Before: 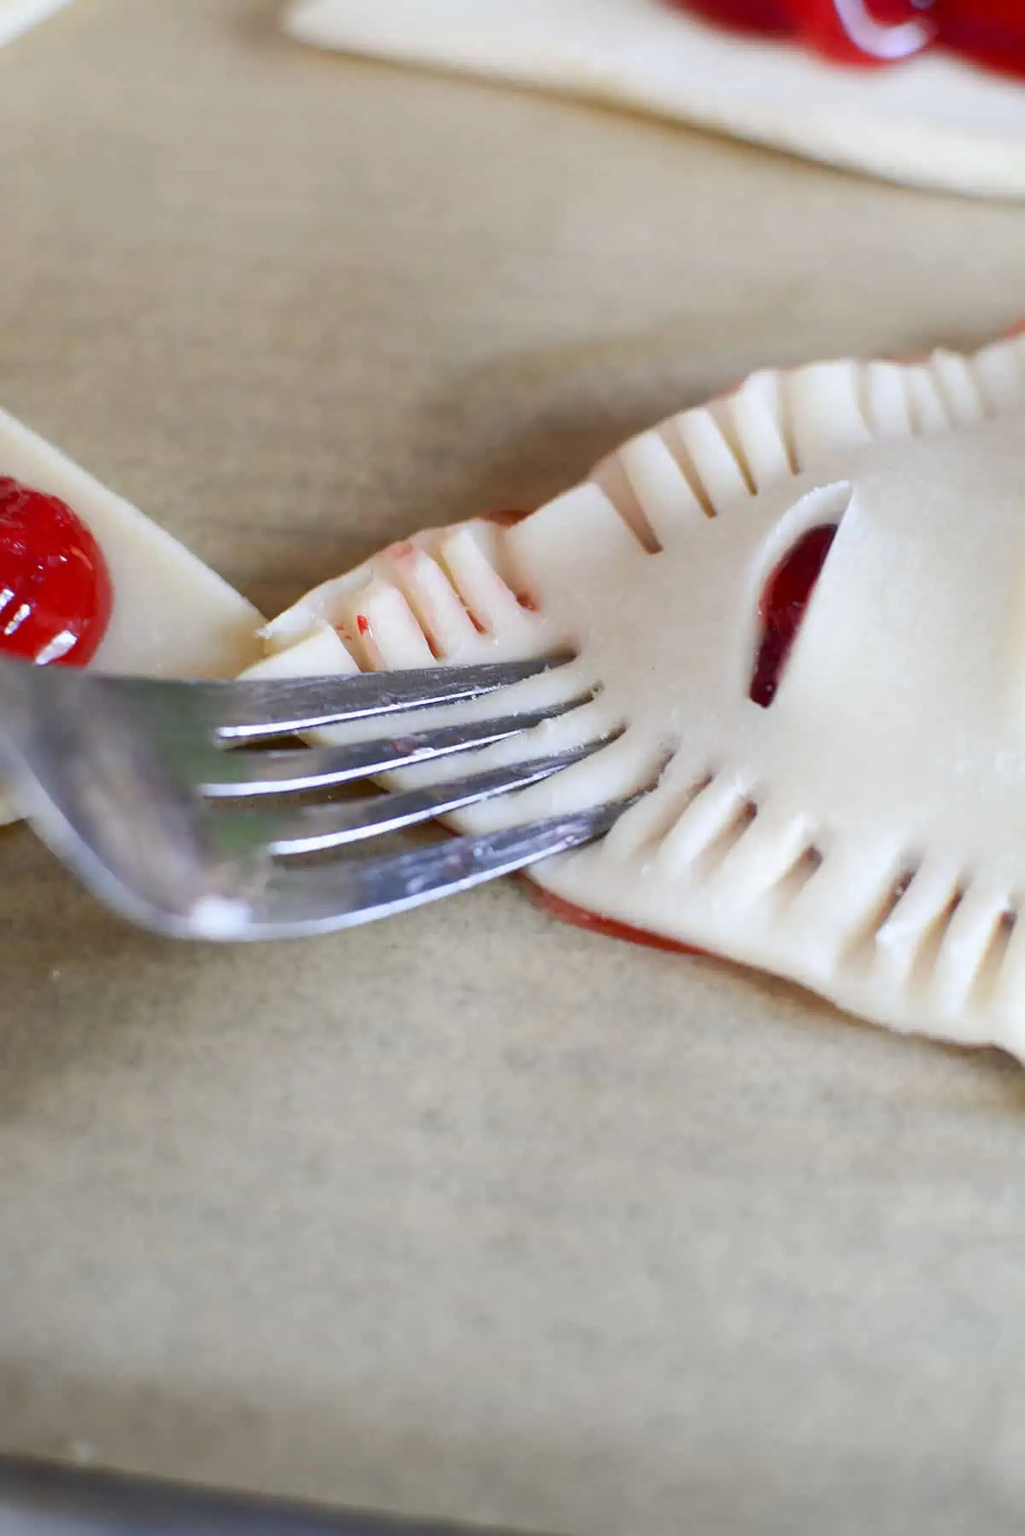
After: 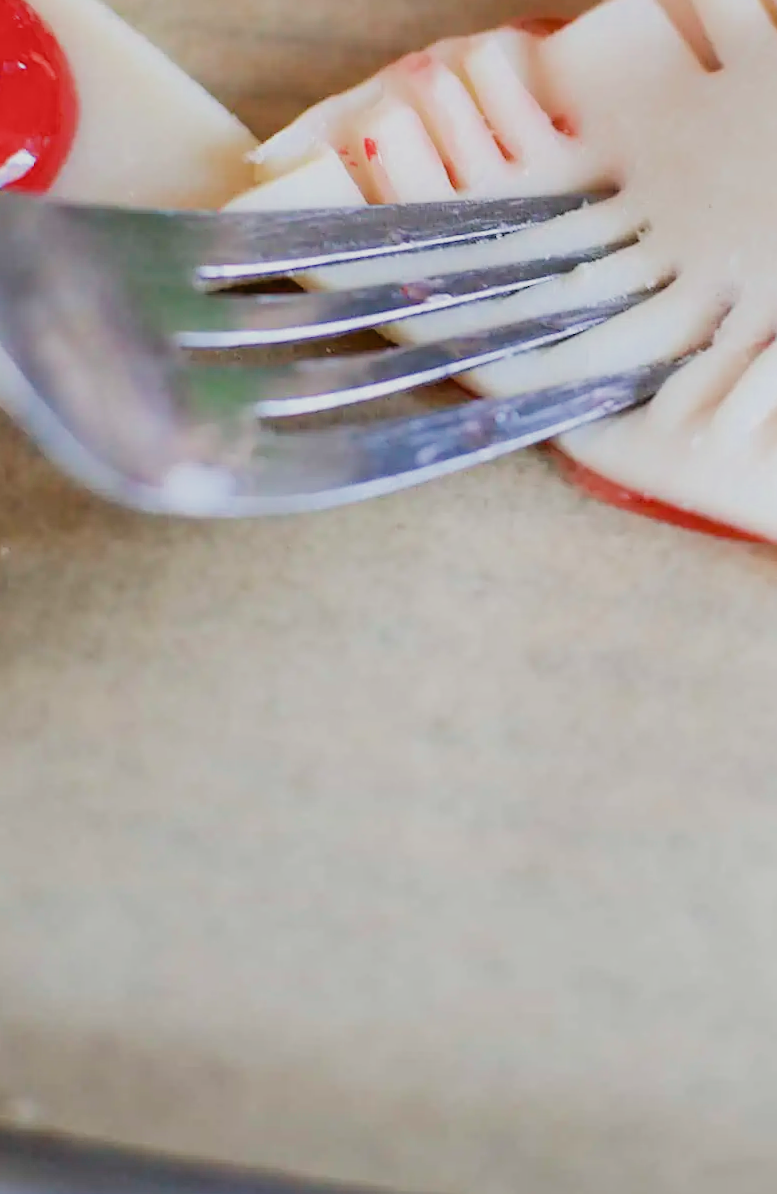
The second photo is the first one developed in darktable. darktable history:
crop and rotate: angle -1.03°, left 3.582%, top 31.779%, right 29.882%
exposure: black level correction 0.001, exposure 0.499 EV, compensate exposure bias true, compensate highlight preservation false
filmic rgb: black relative exposure -7.12 EV, white relative exposure 5.36 EV, hardness 3.03, add noise in highlights 0.001, preserve chrominance max RGB, color science v3 (2019), use custom middle-gray values true, contrast in highlights soft
